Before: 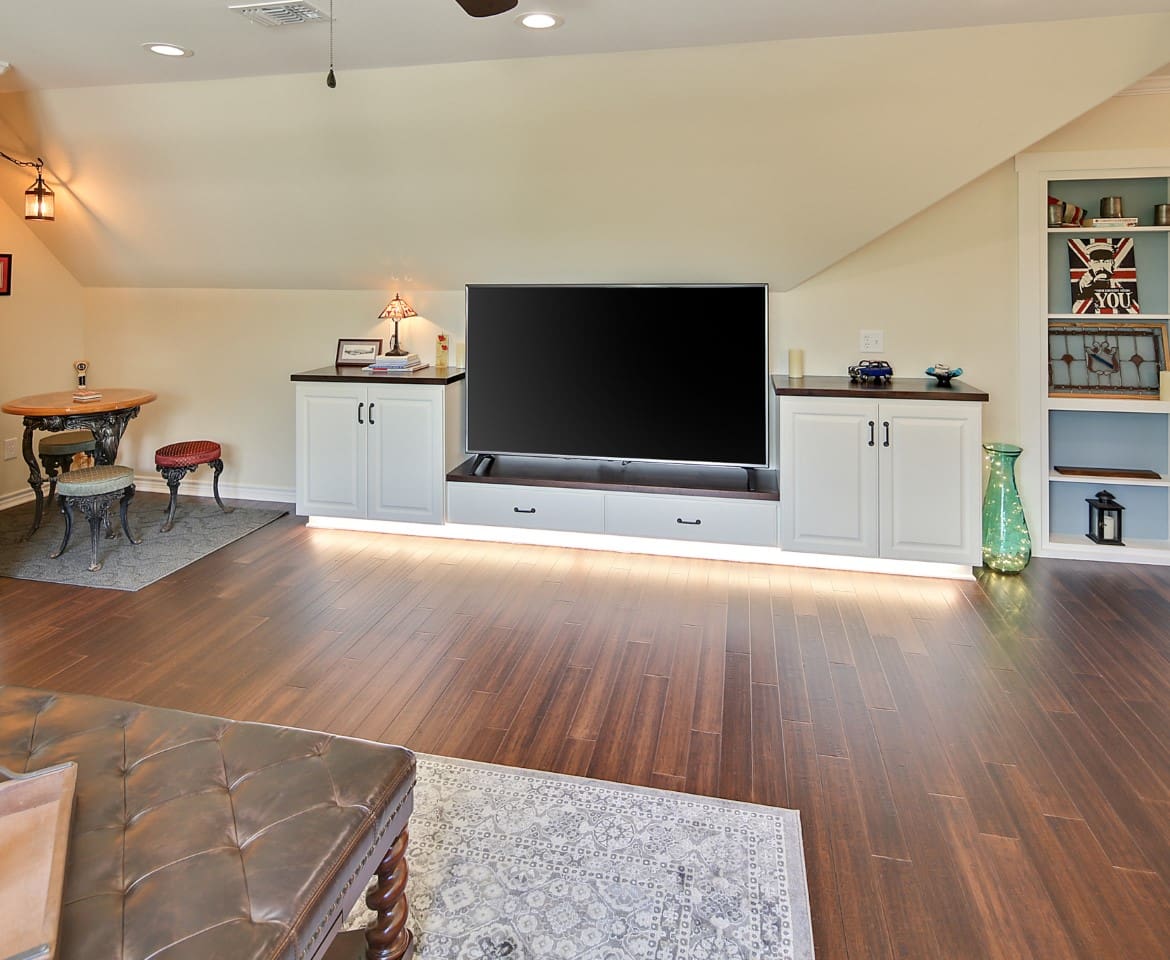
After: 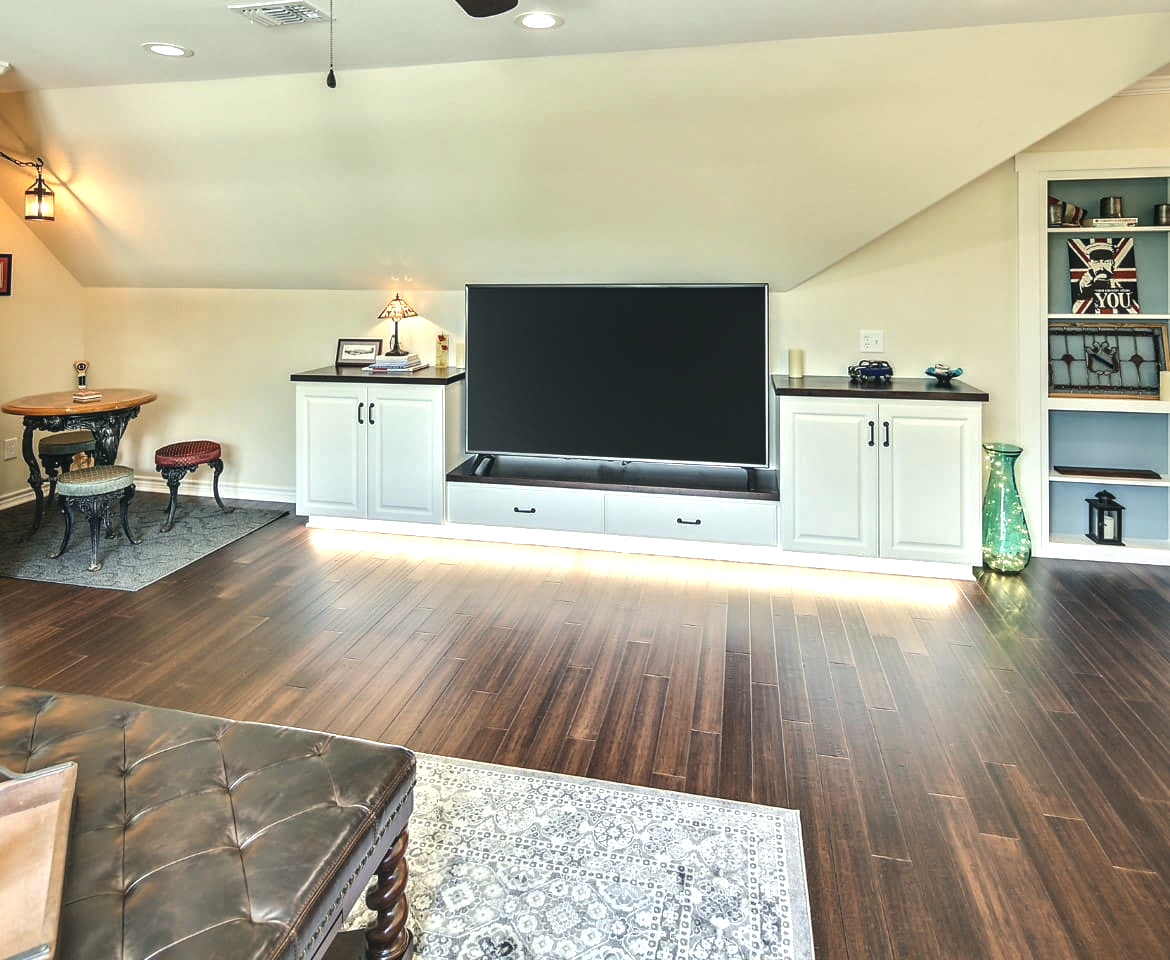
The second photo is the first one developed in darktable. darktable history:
tone equalizer: -8 EV -0.442 EV, -7 EV -0.399 EV, -6 EV -0.3 EV, -5 EV -0.204 EV, -3 EV 0.245 EV, -2 EV 0.355 EV, -1 EV 0.399 EV, +0 EV 0.418 EV, edges refinement/feathering 500, mask exposure compensation -1.57 EV, preserve details no
color correction: highlights a* -4.51, highlights b* 5.06, saturation 0.936
color balance rgb: power › luminance -7.672%, power › chroma 1.092%, power › hue 216.53°, global offset › luminance 1.501%, linear chroma grading › global chroma 0.256%, perceptual saturation grading › global saturation 3.587%, global vibrance 6.393%, contrast 12.806%, saturation formula JzAzBz (2021)
local contrast: on, module defaults
